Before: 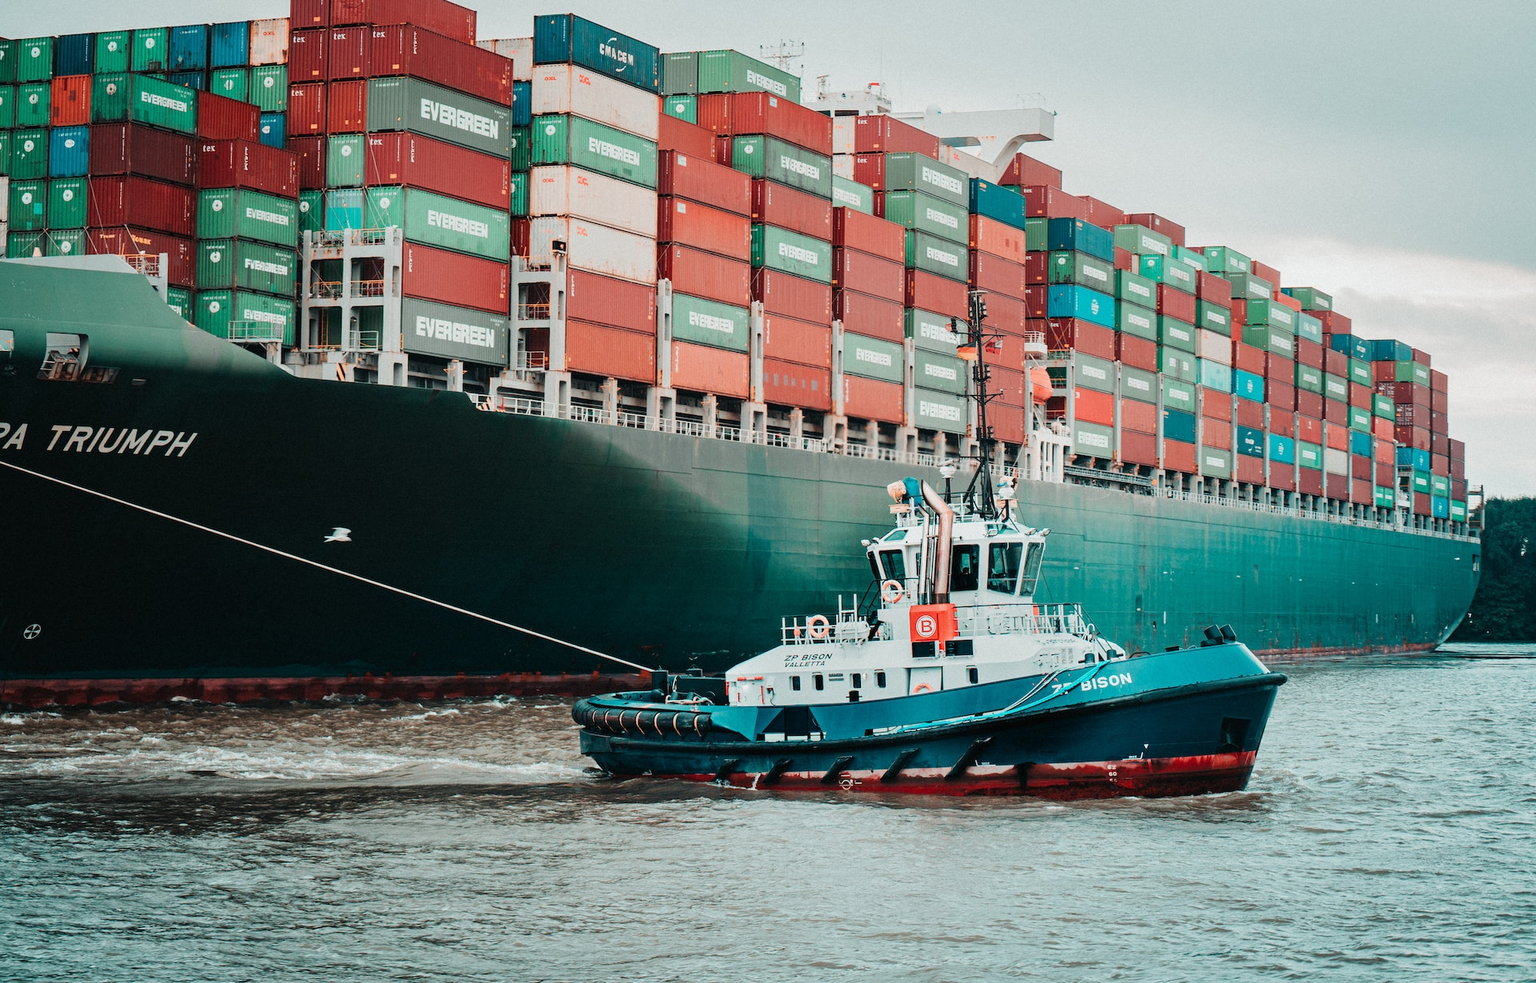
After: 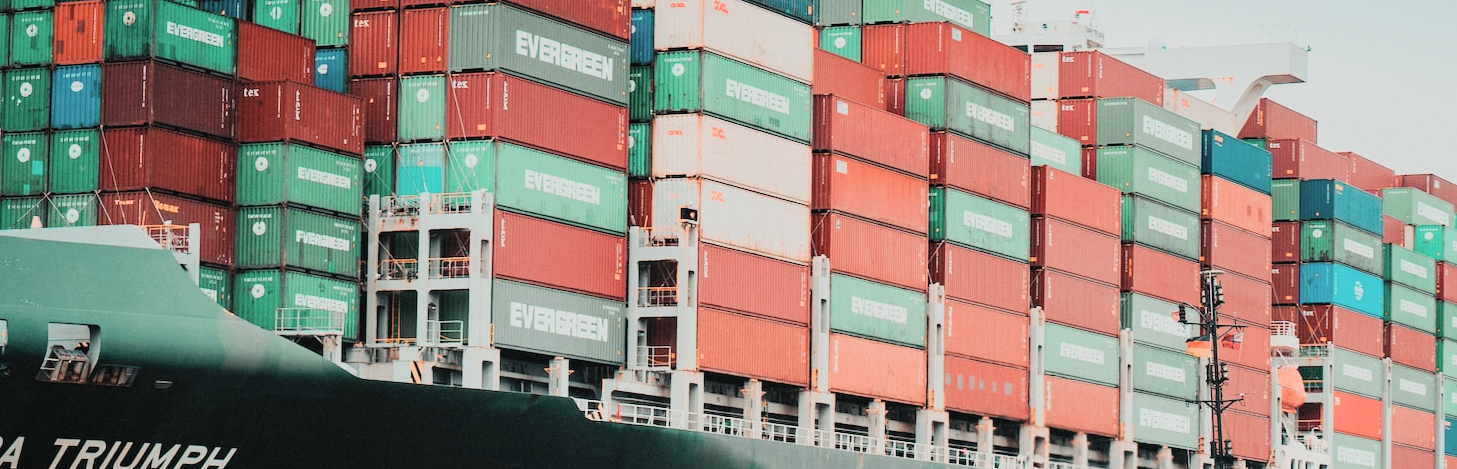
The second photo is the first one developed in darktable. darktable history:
contrast brightness saturation: contrast 0.139, brightness 0.212
crop: left 0.525%, top 7.64%, right 23.568%, bottom 54.159%
filmic rgb: black relative exposure -16 EV, white relative exposure 4.93 EV, hardness 6.19, color science v6 (2022)
